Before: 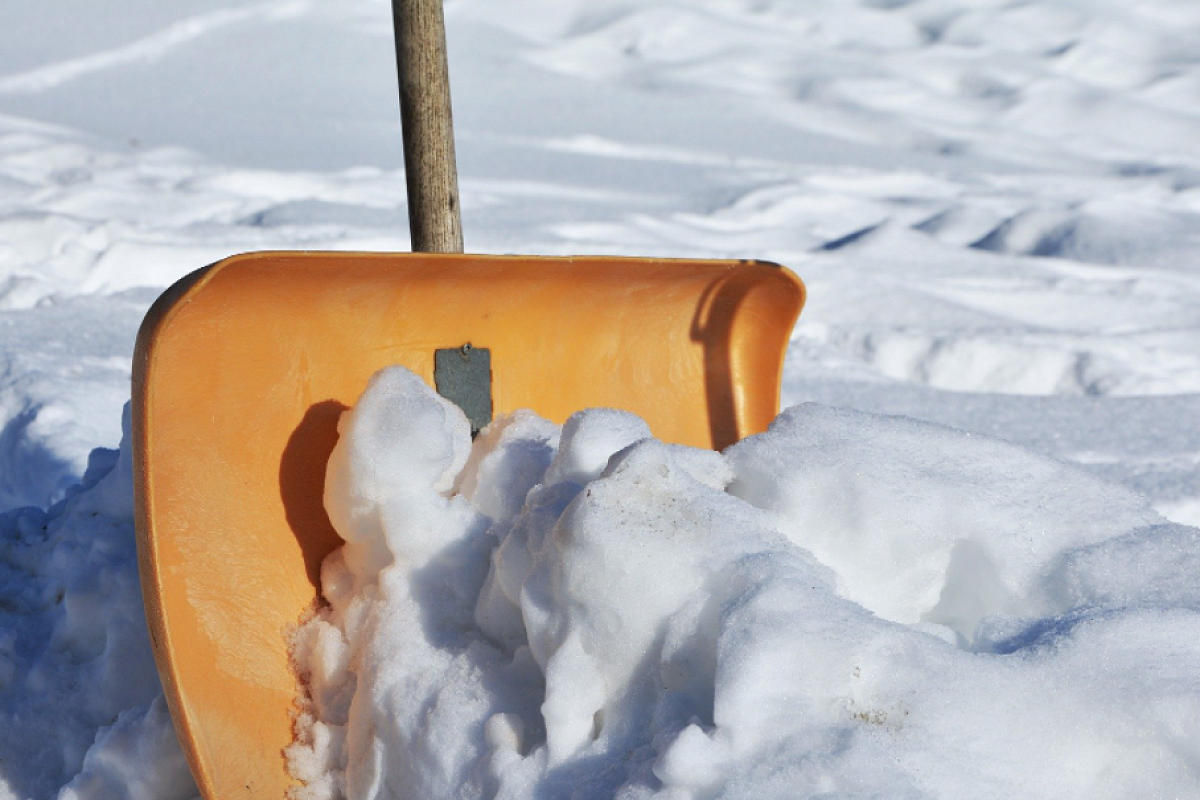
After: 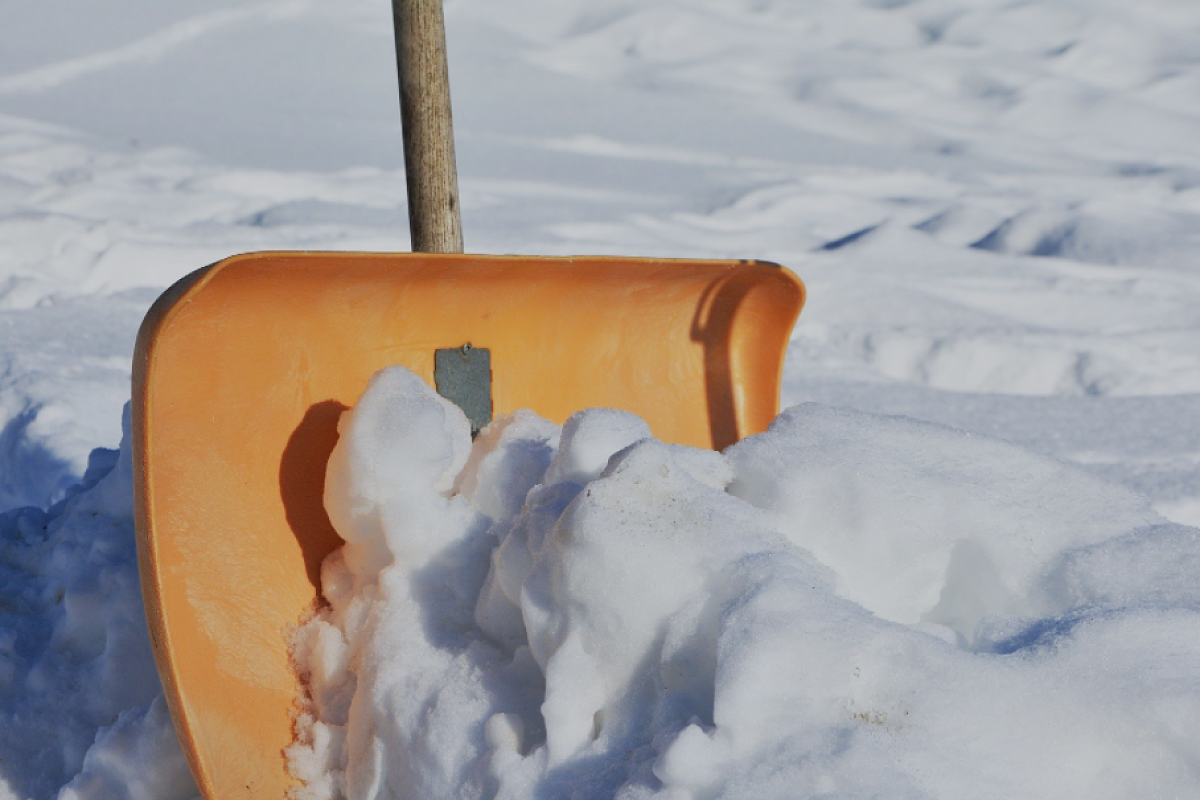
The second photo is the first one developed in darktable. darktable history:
rgb curve: curves: ch0 [(0, 0) (0.072, 0.166) (0.217, 0.293) (0.414, 0.42) (1, 1)], compensate middle gray true, preserve colors basic power
filmic rgb: black relative exposure -7.15 EV, white relative exposure 5.36 EV, hardness 3.02
